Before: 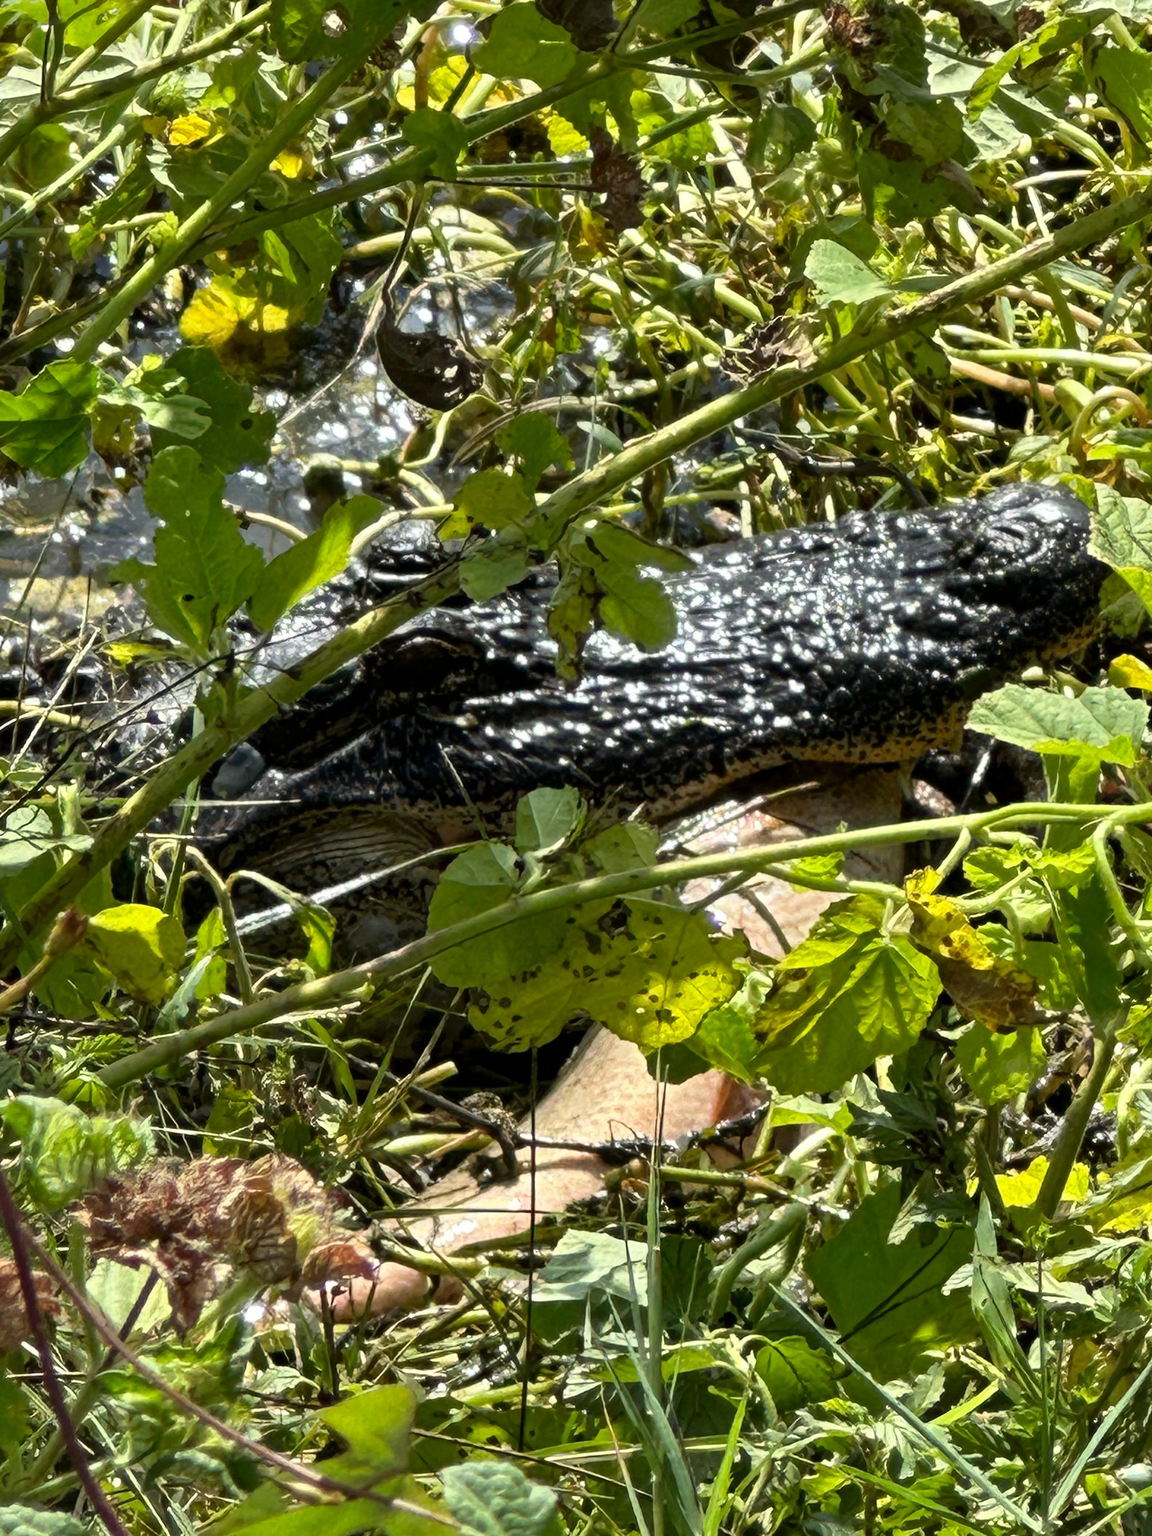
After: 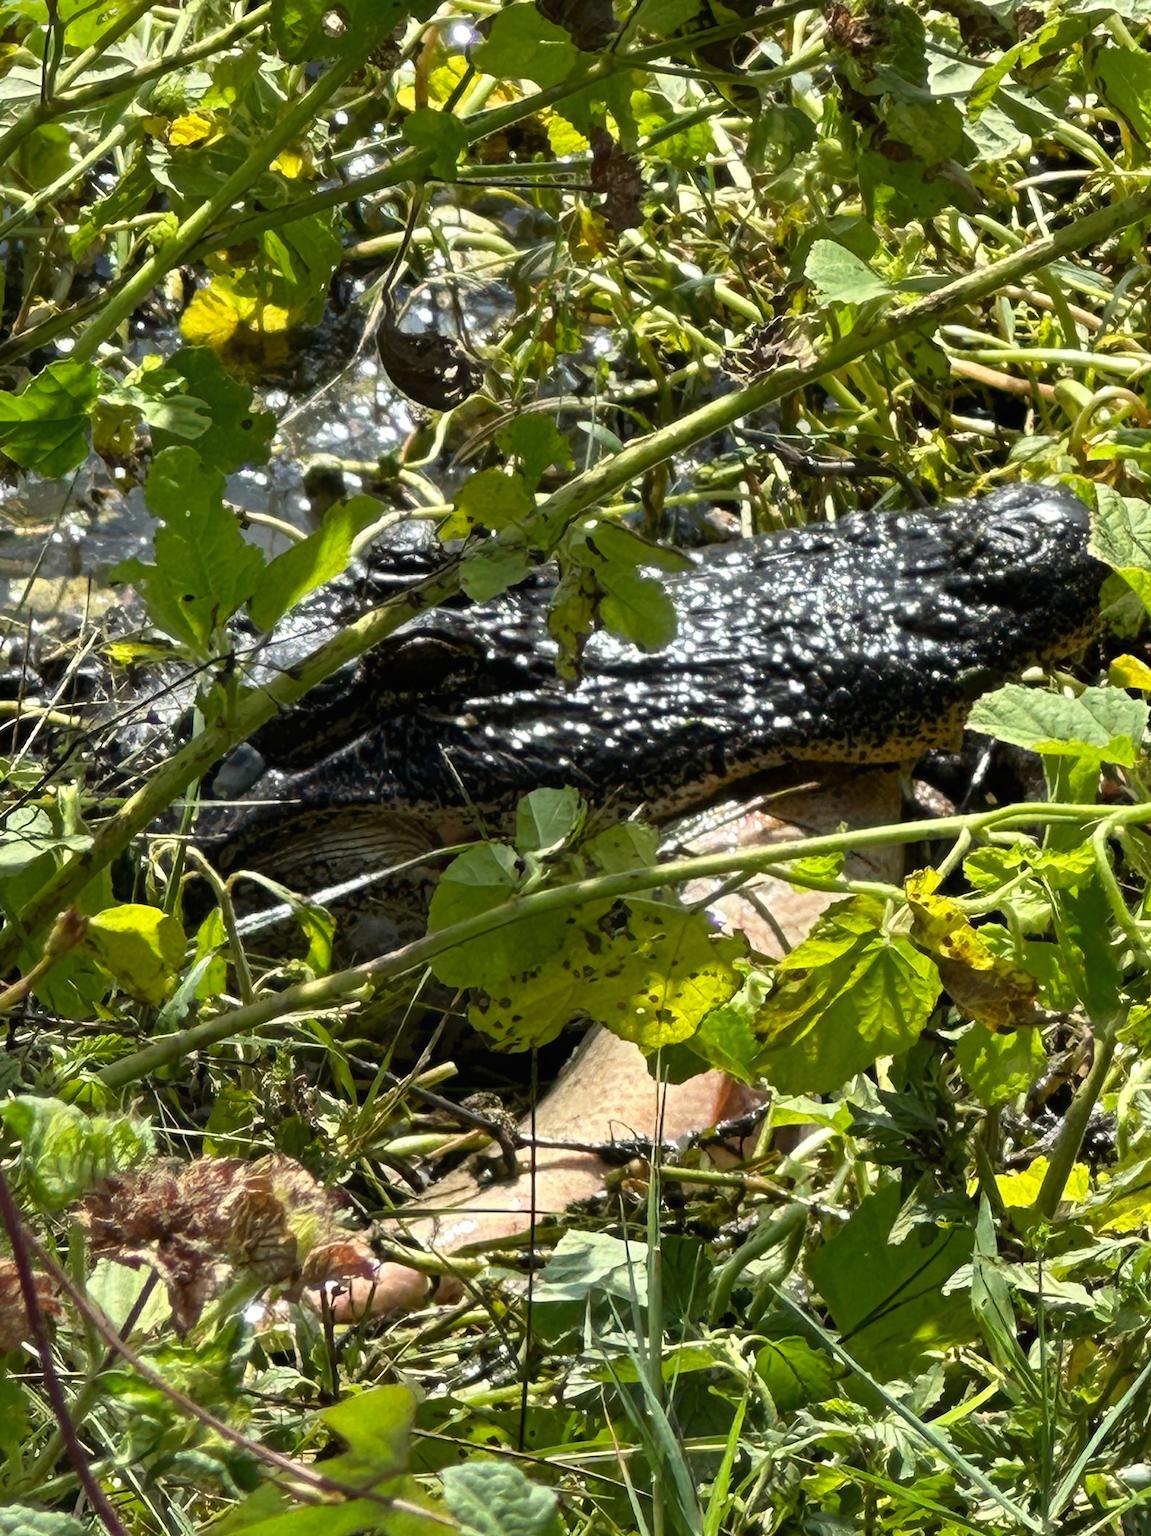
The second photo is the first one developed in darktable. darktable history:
tone equalizer: on, module defaults
local contrast: mode bilateral grid, contrast 100, coarseness 100, detail 91%, midtone range 0.2
